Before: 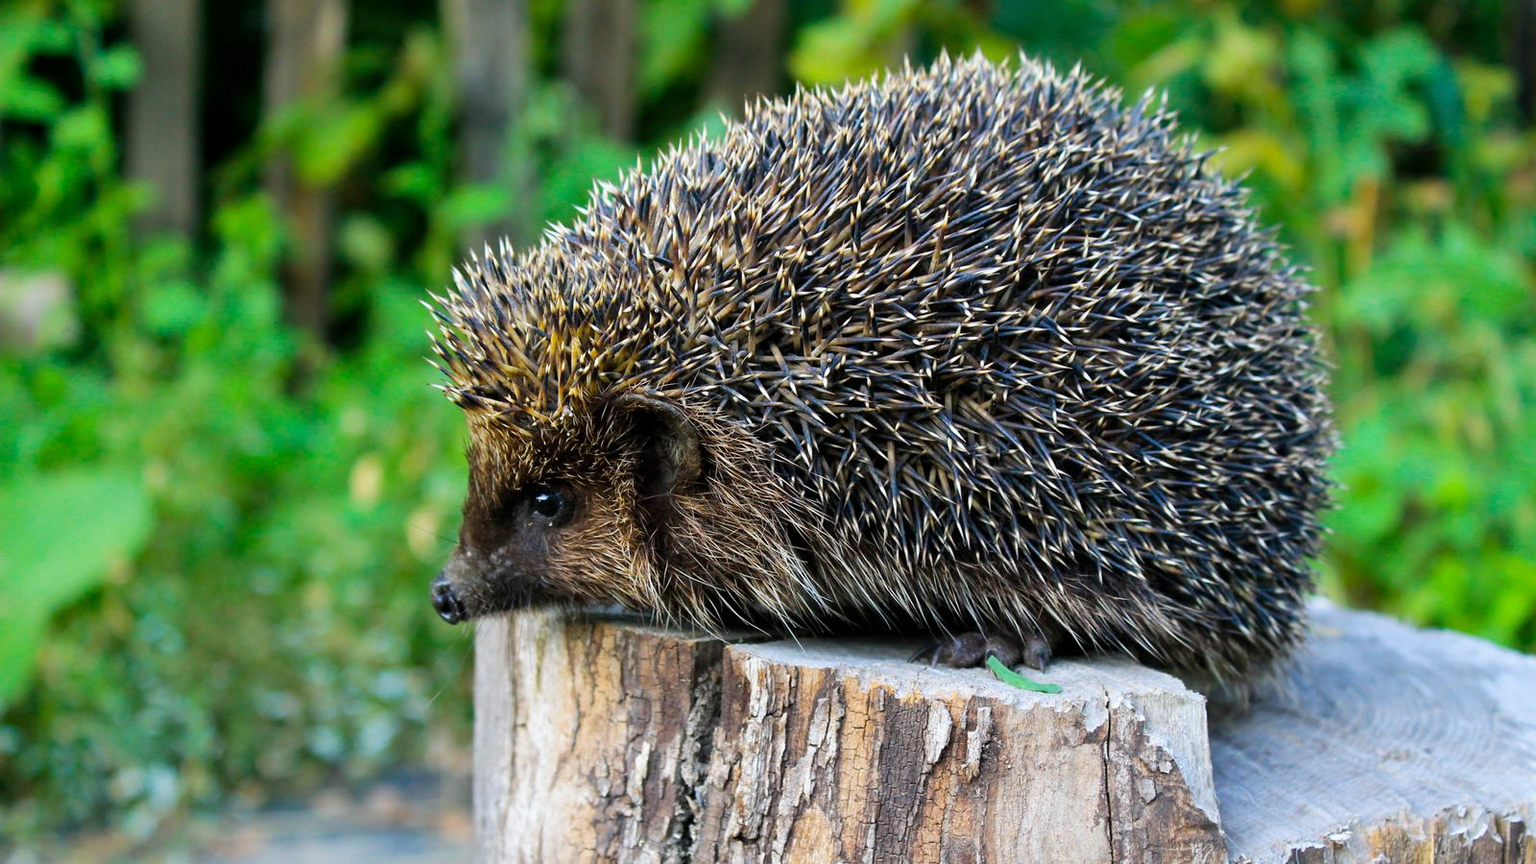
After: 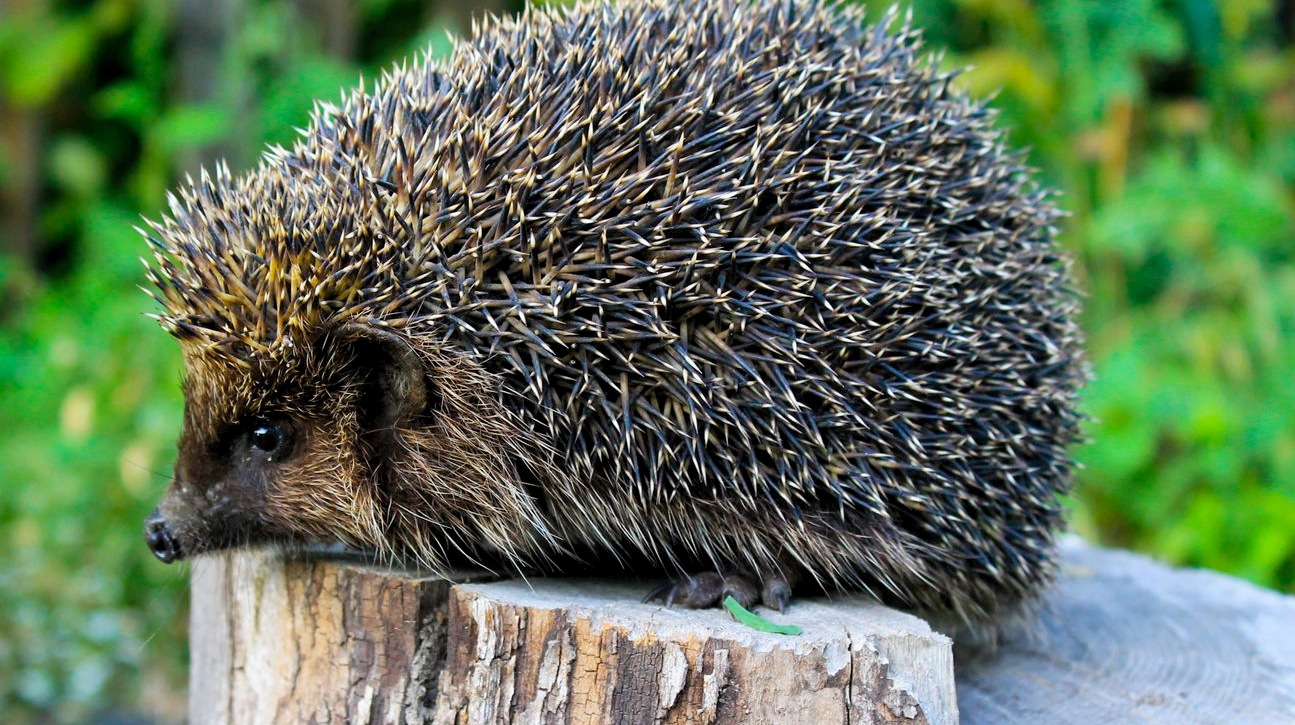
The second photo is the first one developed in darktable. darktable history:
levels: levels [0.018, 0.493, 1]
crop: left 19.013%, top 9.691%, right 0%, bottom 9.656%
